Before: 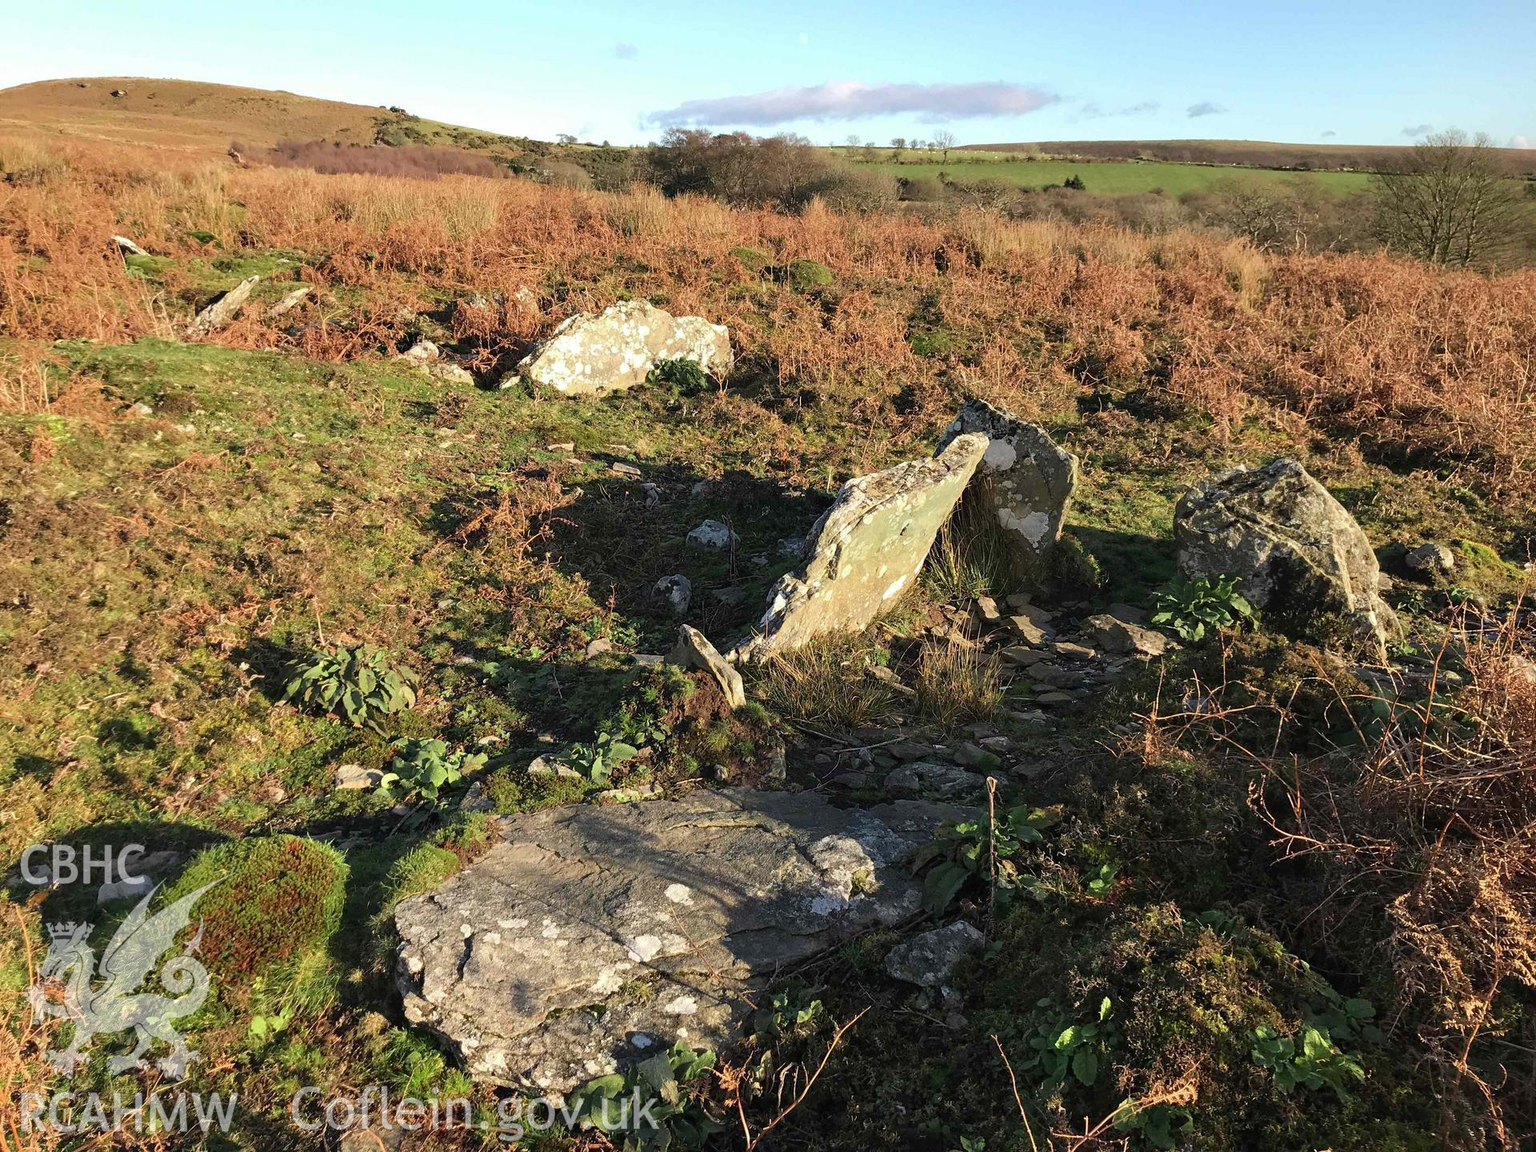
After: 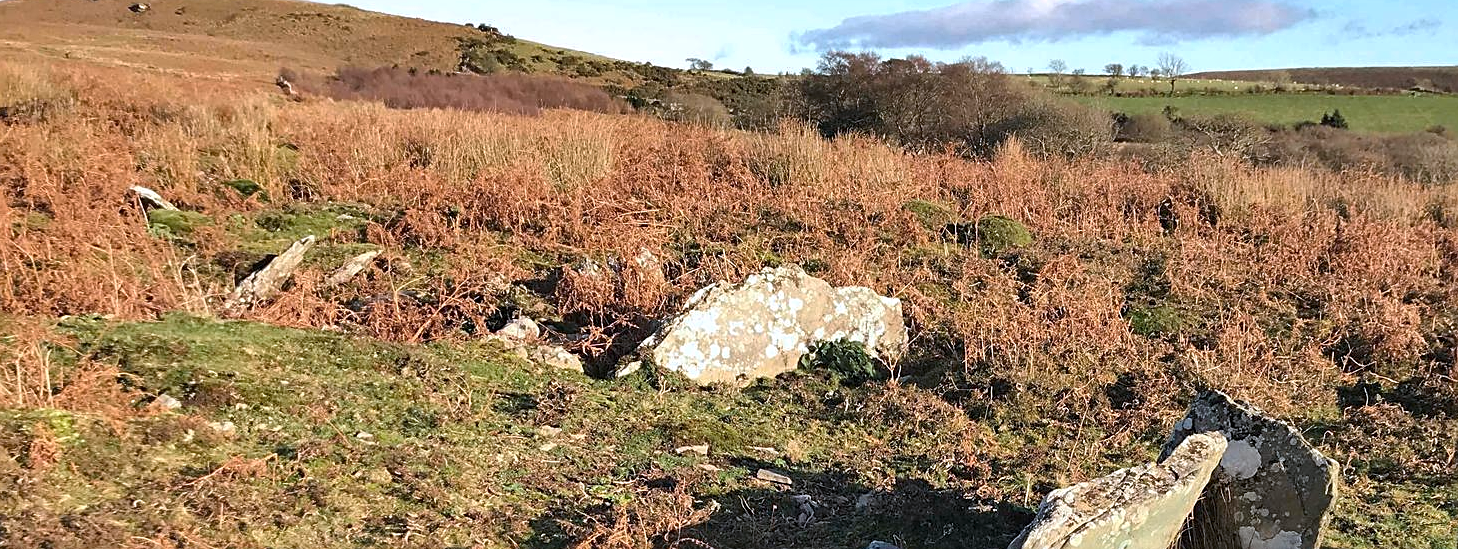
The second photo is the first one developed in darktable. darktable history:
sharpen: on, module defaults
shadows and highlights: soften with gaussian
color correction: highlights a* -0.842, highlights b* -9.13
crop: left 0.518%, top 7.636%, right 23.495%, bottom 54.188%
